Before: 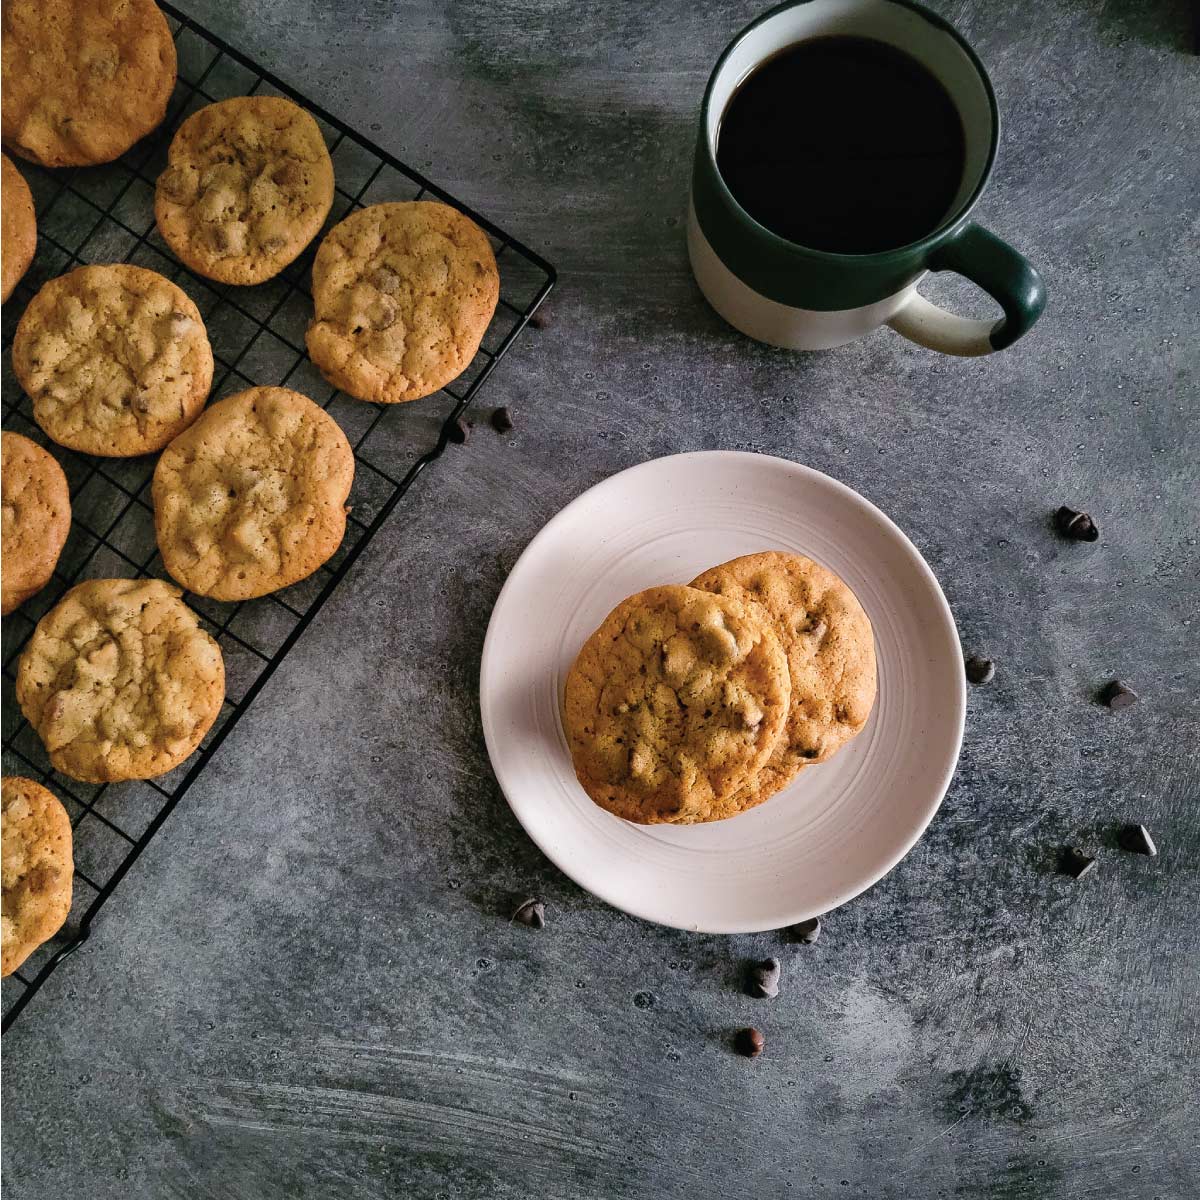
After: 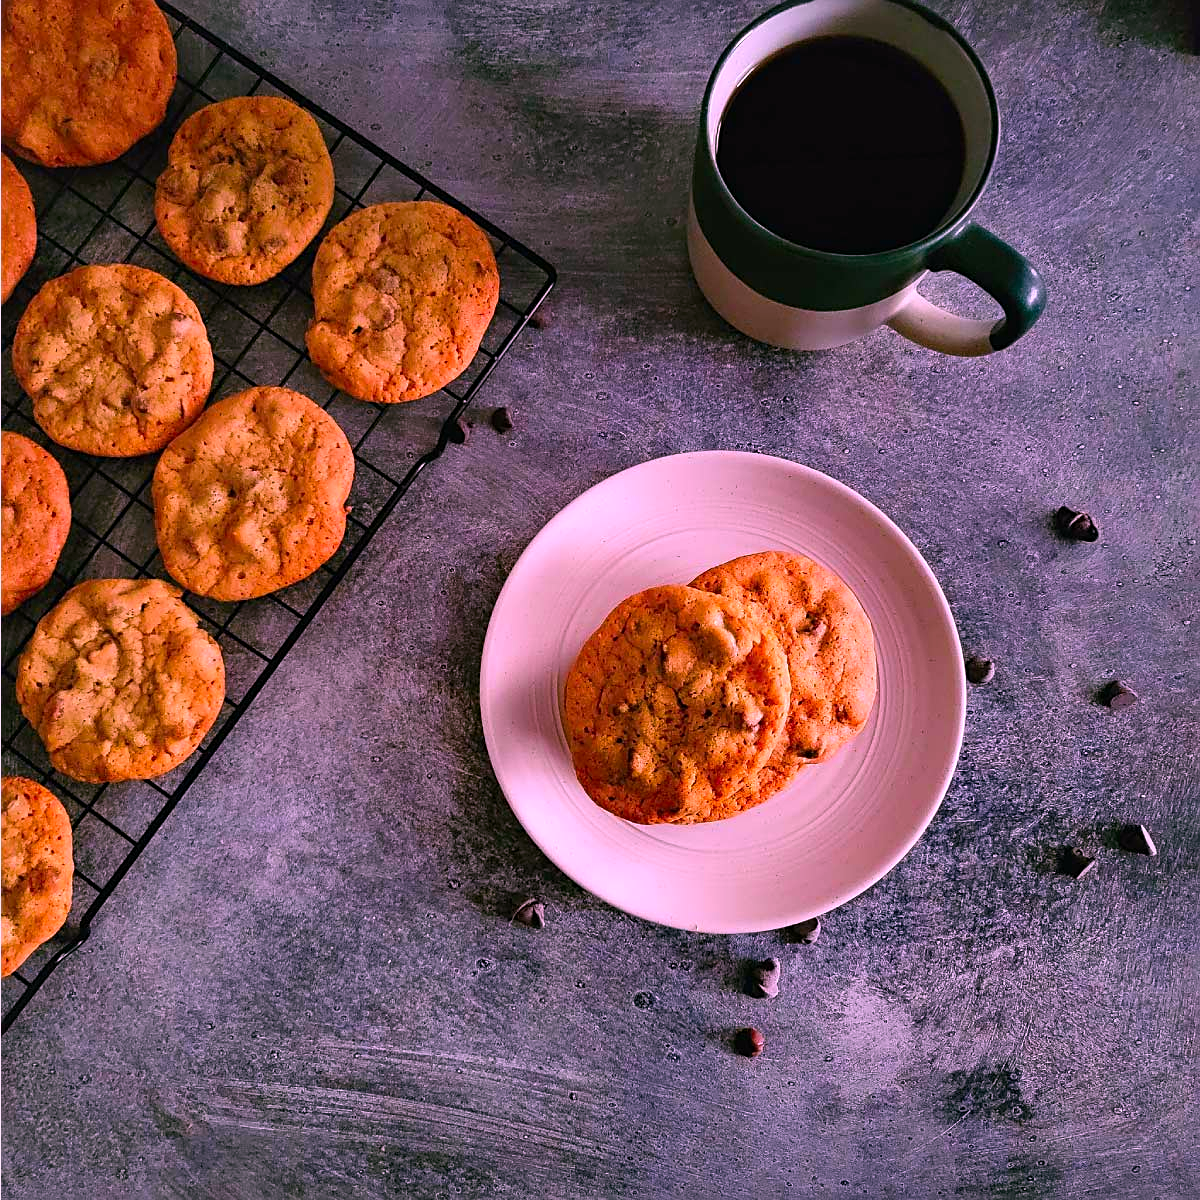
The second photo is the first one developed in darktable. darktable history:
color correction: highlights a* 19.51, highlights b* -11.36, saturation 1.63
sharpen: on, module defaults
